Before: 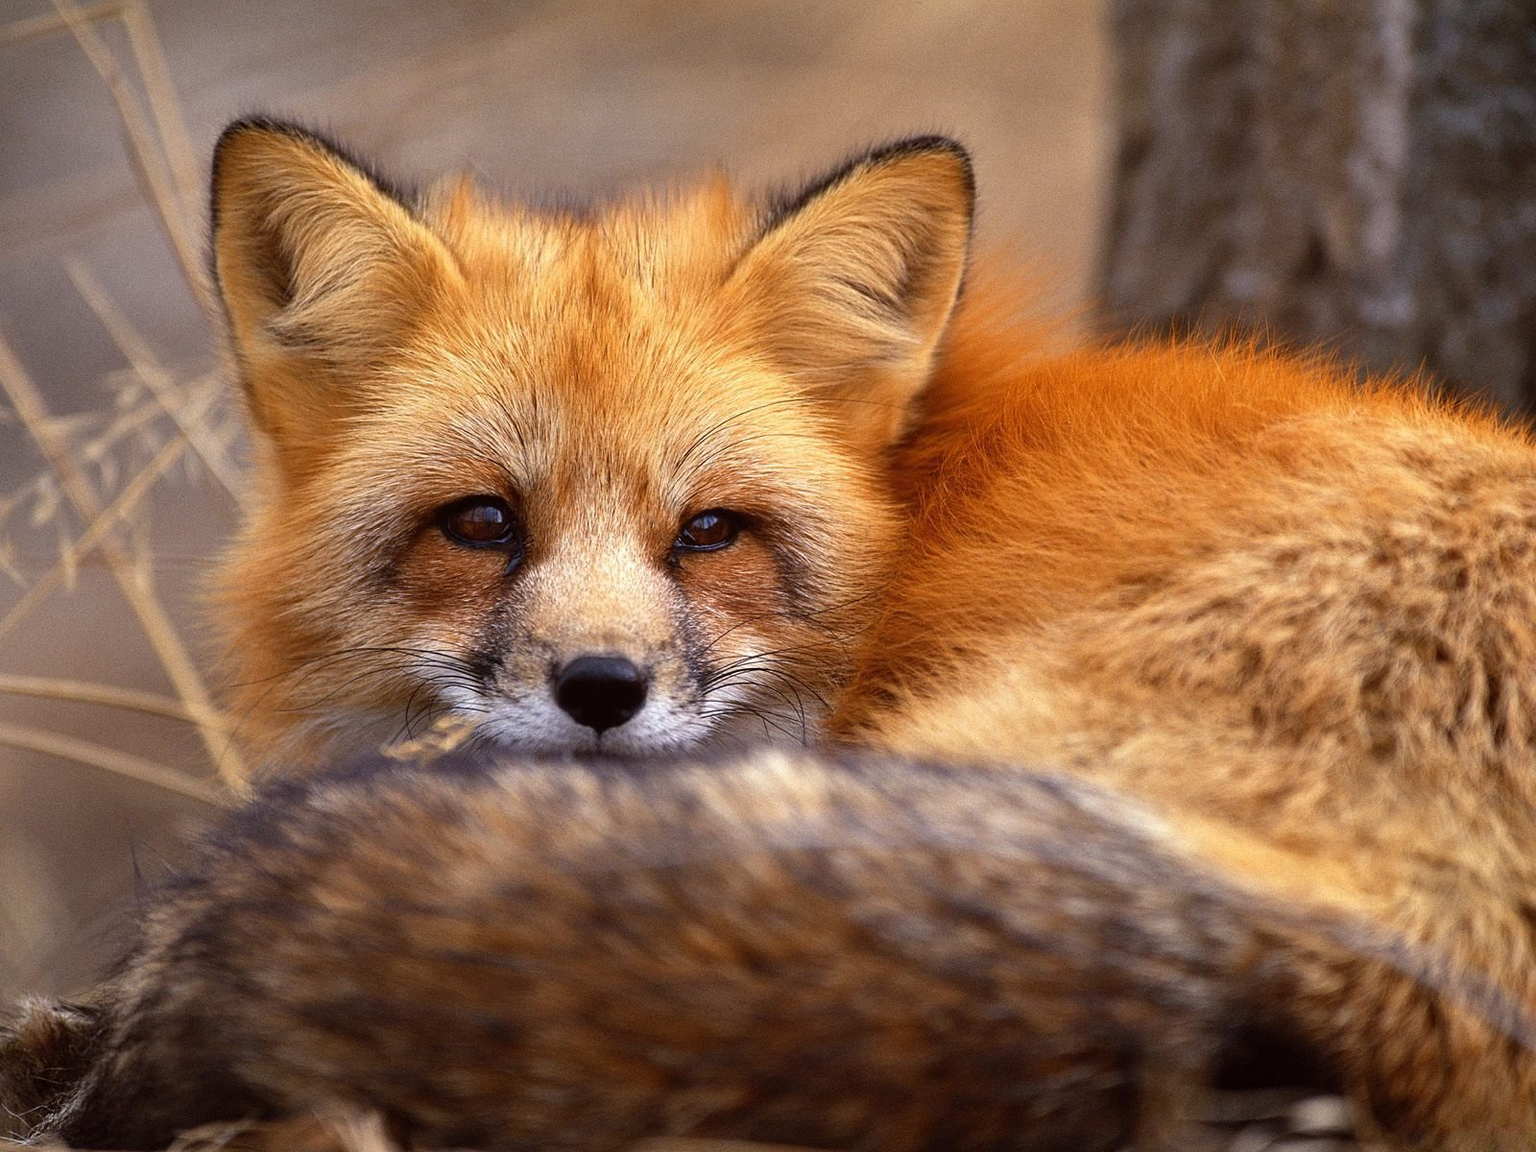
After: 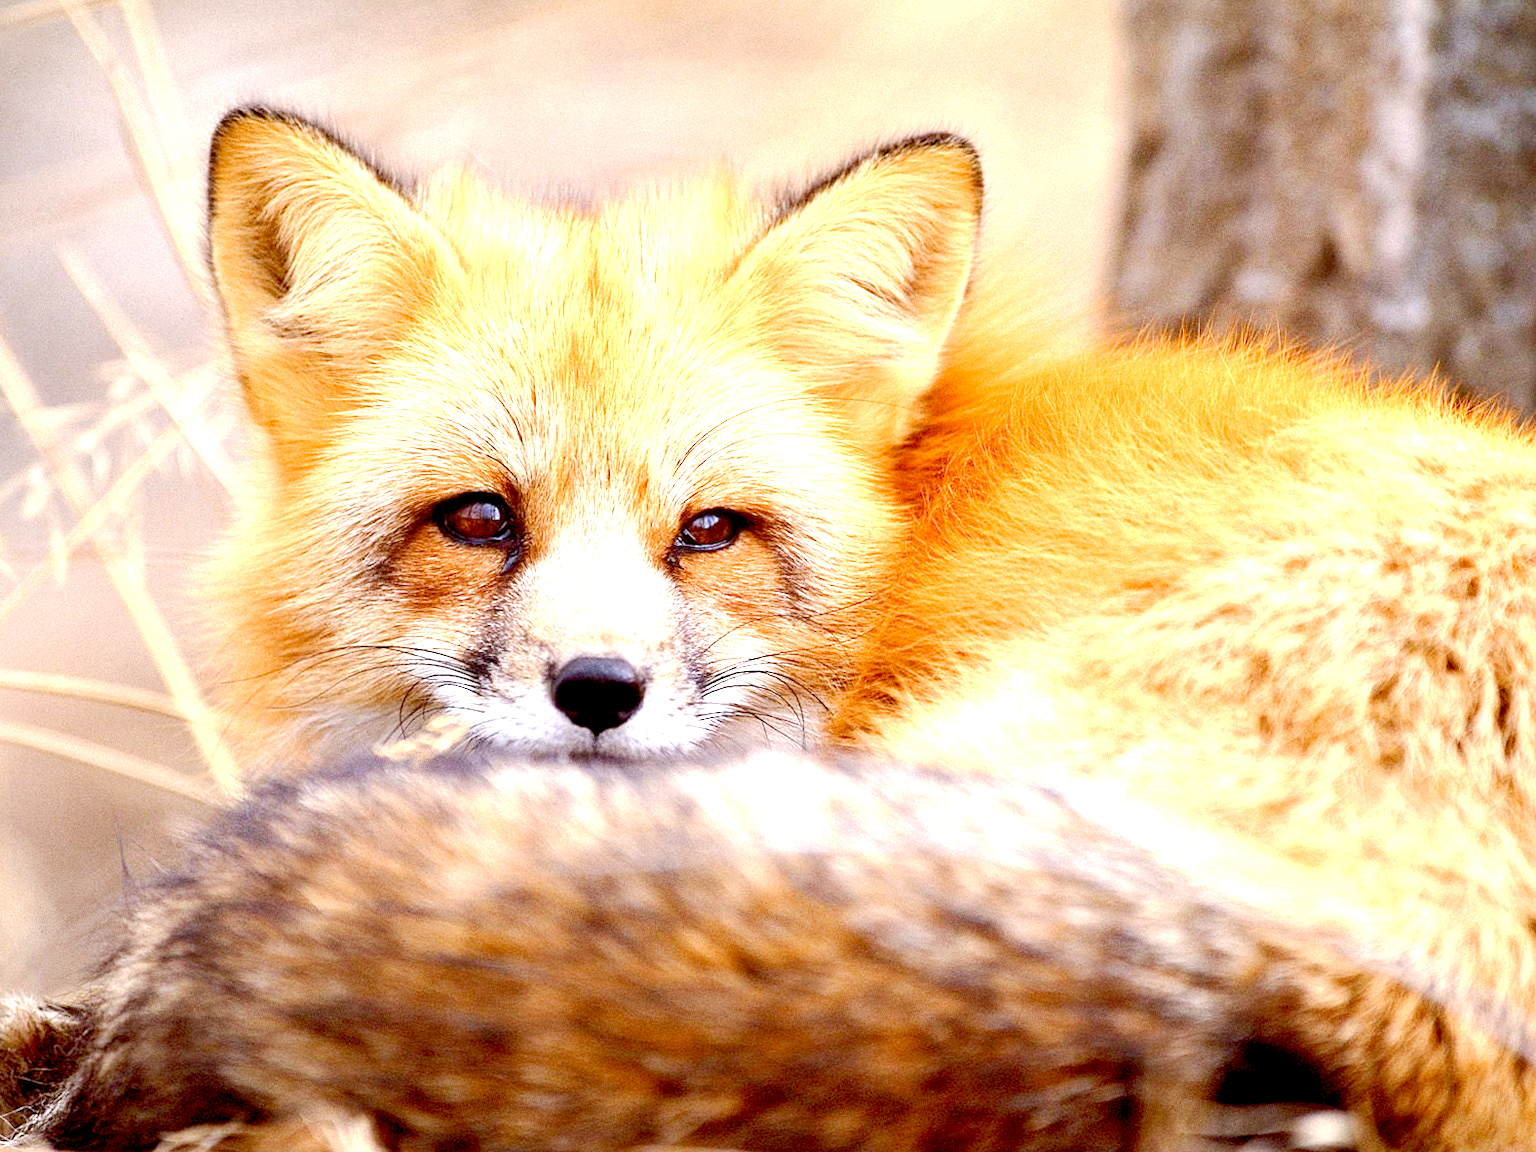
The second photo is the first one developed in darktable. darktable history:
crop and rotate: angle -0.64°
exposure: black level correction 0.006, exposure 2.073 EV, compensate exposure bias true, compensate highlight preservation false
tone curve: curves: ch0 [(0, 0) (0.526, 0.642) (1, 1)], preserve colors none
tone equalizer: -8 EV 0.217 EV, -7 EV 0.422 EV, -6 EV 0.44 EV, -5 EV 0.26 EV, -3 EV -0.275 EV, -2 EV -0.446 EV, -1 EV -0.415 EV, +0 EV -0.241 EV
